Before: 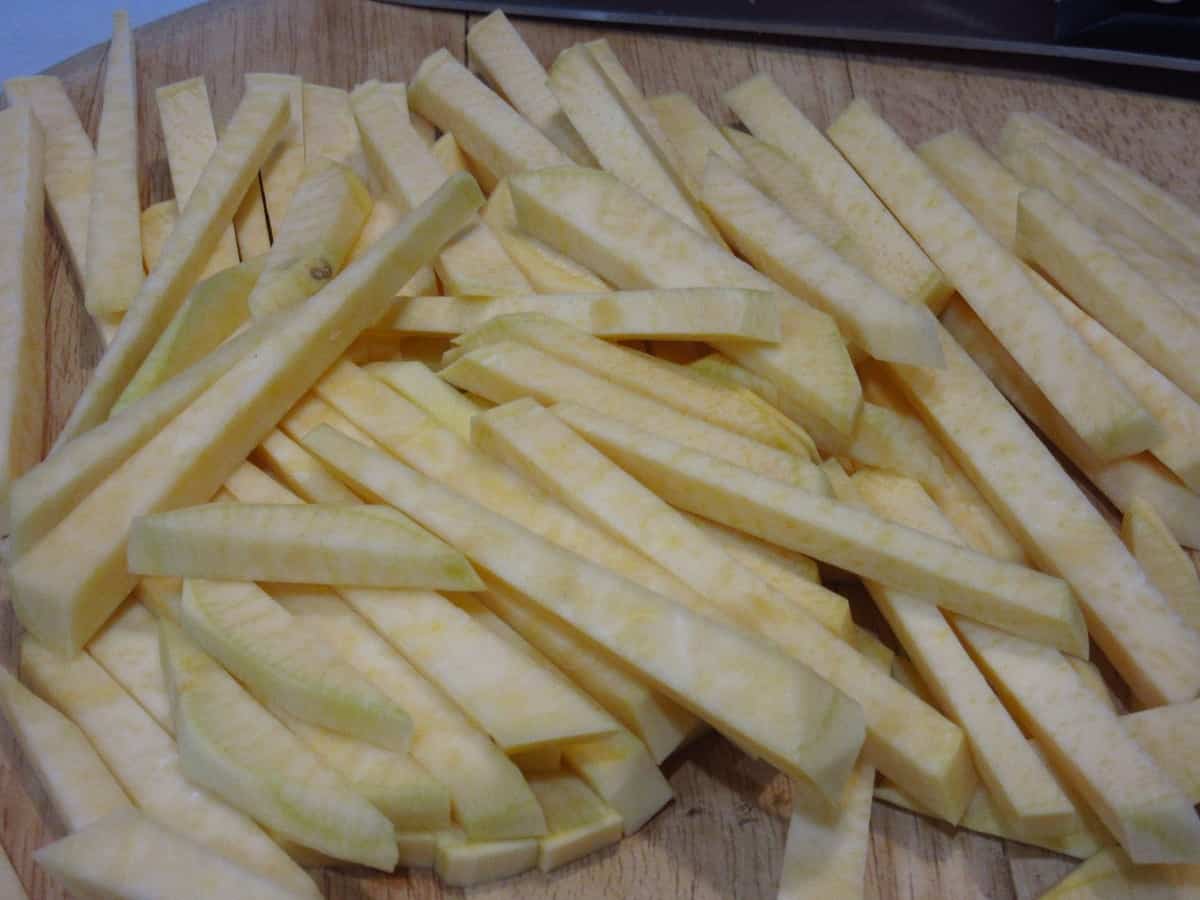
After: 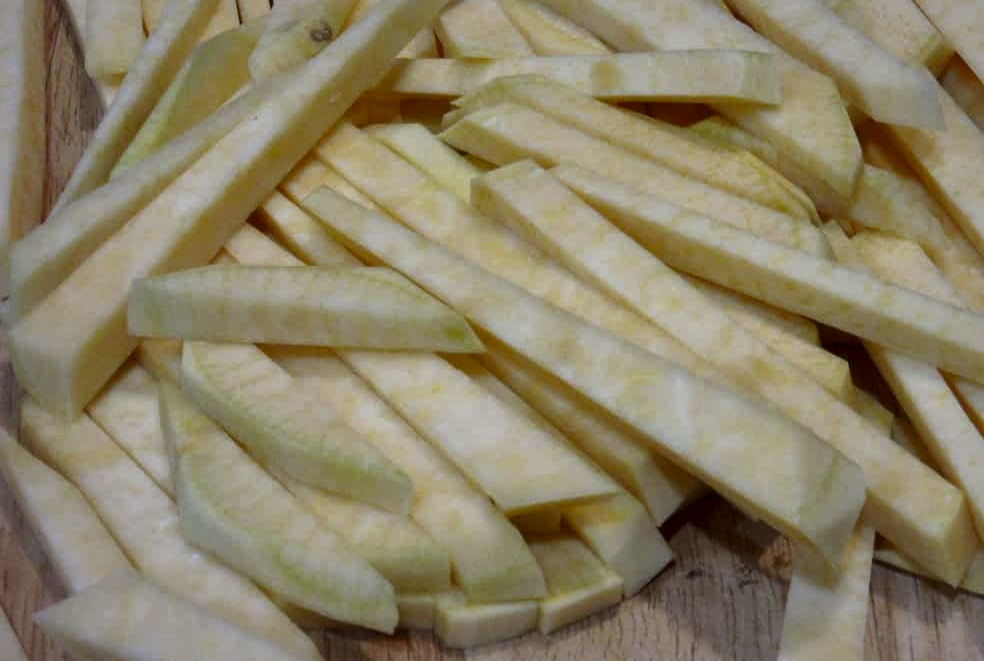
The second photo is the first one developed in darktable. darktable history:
white balance: red 0.982, blue 1.018
crop: top 26.531%, right 17.959%
local contrast: mode bilateral grid, contrast 25, coarseness 60, detail 151%, midtone range 0.2
exposure: exposure -0.048 EV, compensate highlight preservation false
